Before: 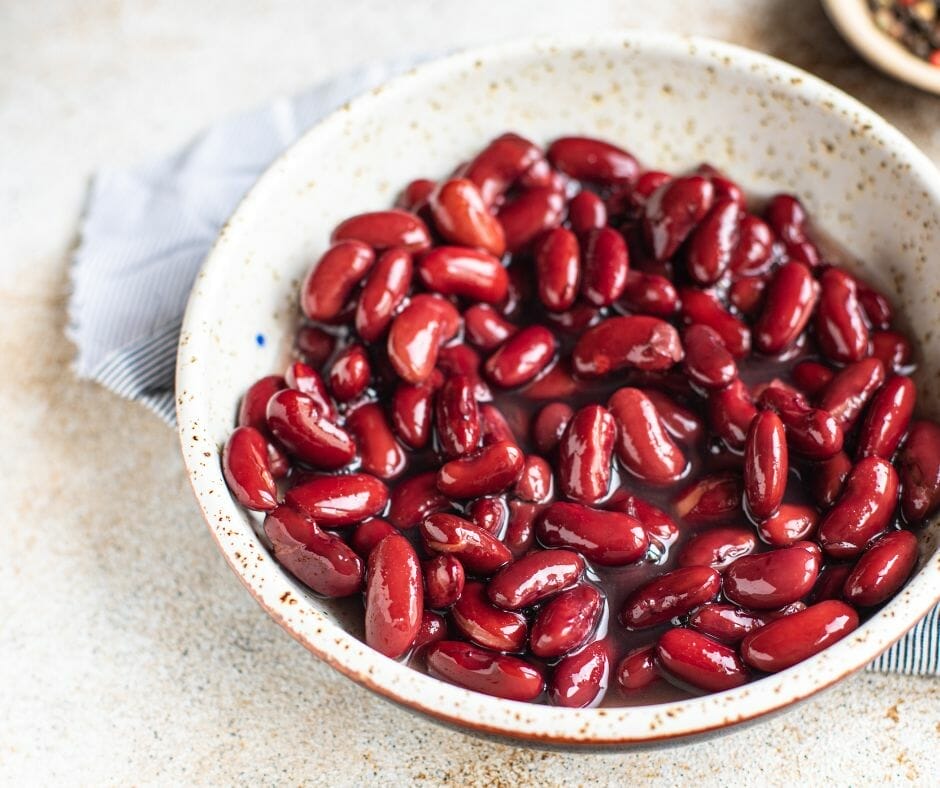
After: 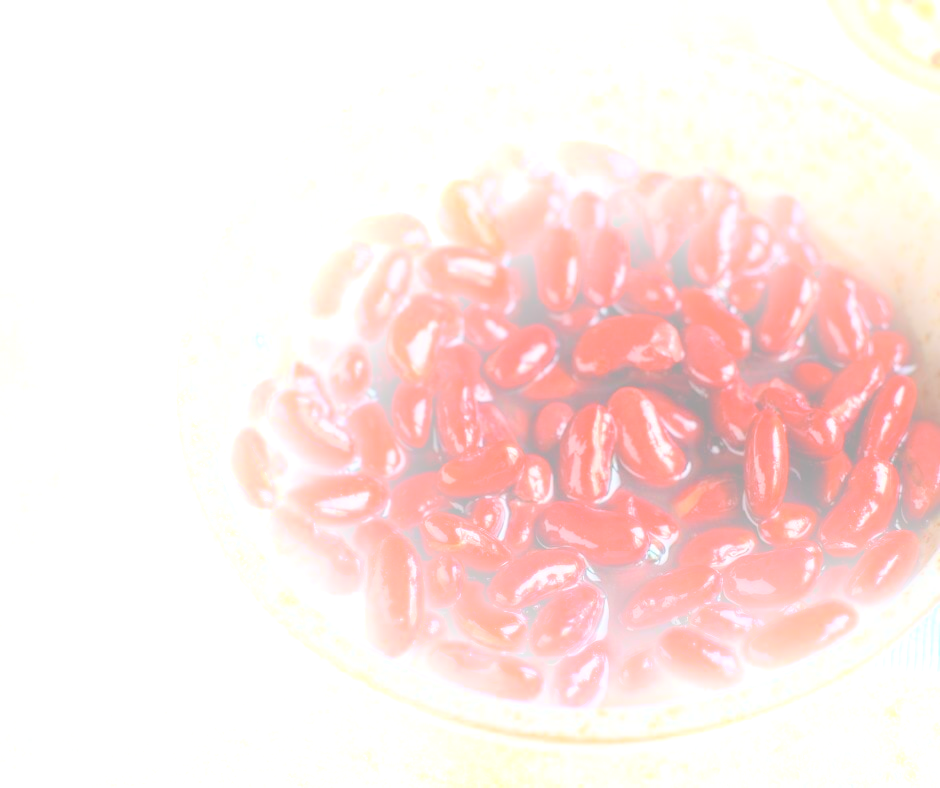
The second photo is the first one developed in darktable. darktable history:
shadows and highlights: soften with gaussian
bloom: size 25%, threshold 5%, strength 90%
